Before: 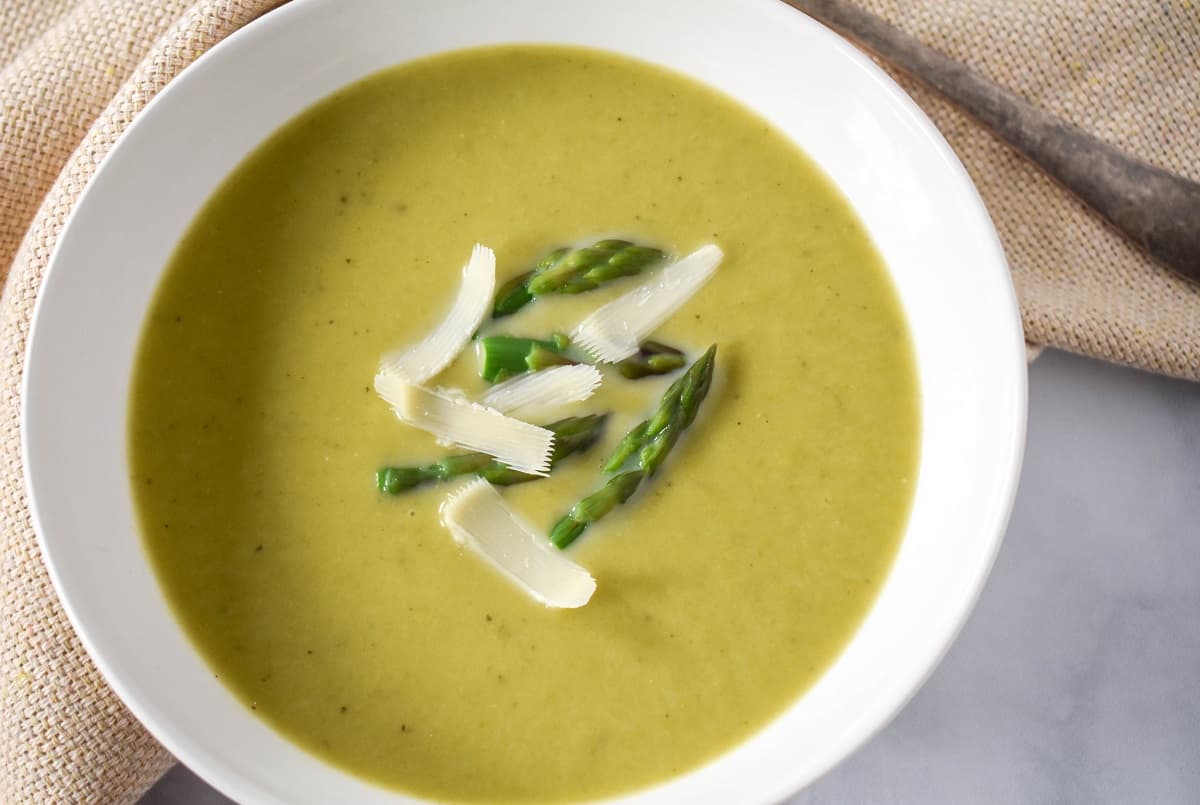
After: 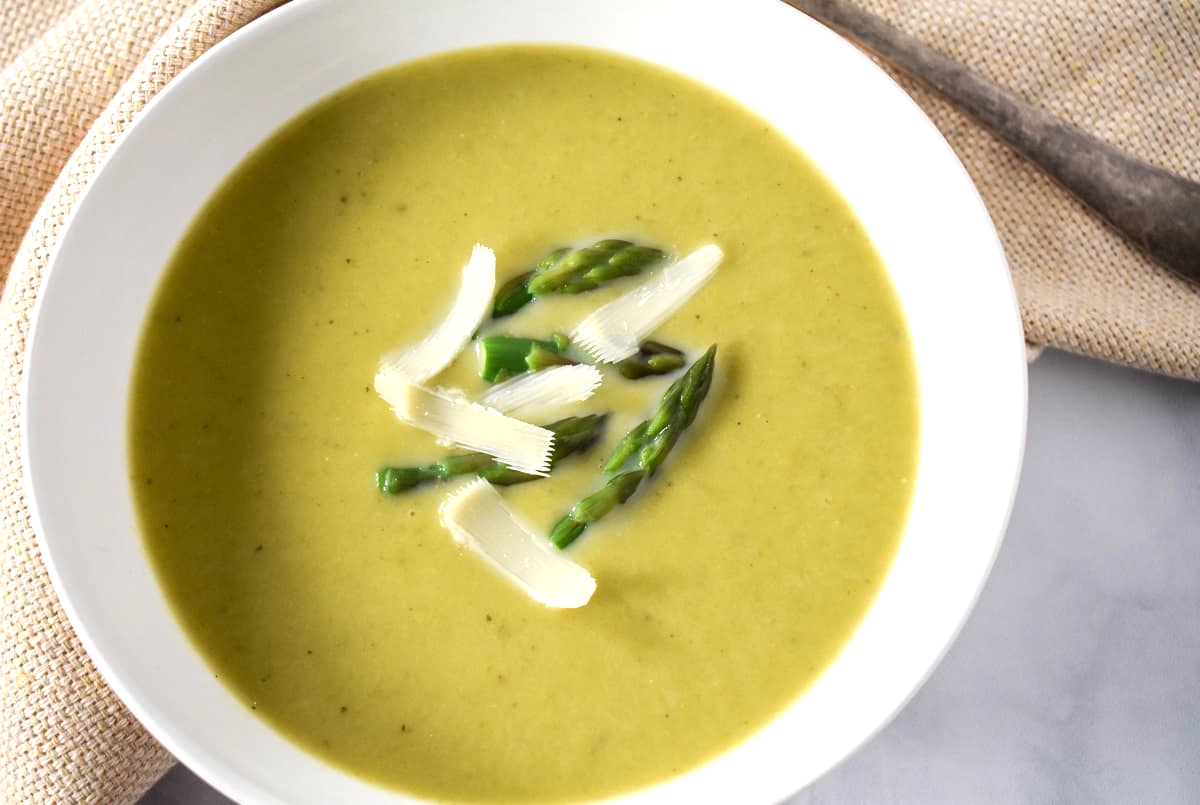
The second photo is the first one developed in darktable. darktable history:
tone equalizer: -8 EV -0.398 EV, -7 EV -0.428 EV, -6 EV -0.312 EV, -5 EV -0.23 EV, -3 EV 0.22 EV, -2 EV 0.362 EV, -1 EV 0.396 EV, +0 EV 0.436 EV, smoothing diameter 2.09%, edges refinement/feathering 20.37, mask exposure compensation -1.57 EV, filter diffusion 5
